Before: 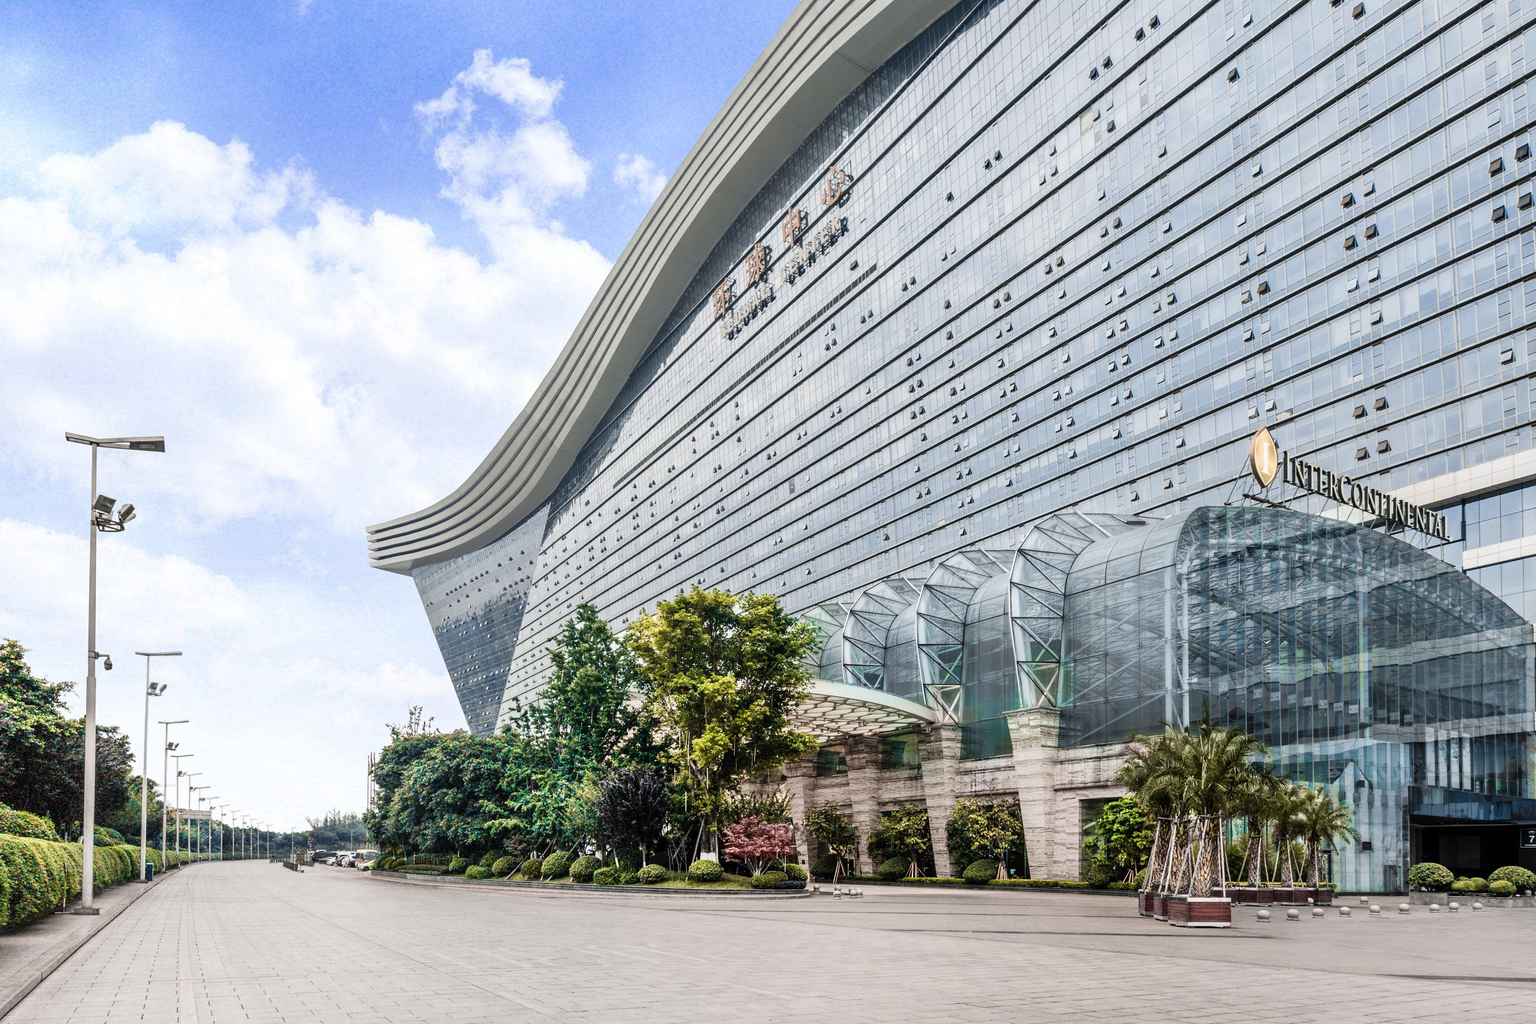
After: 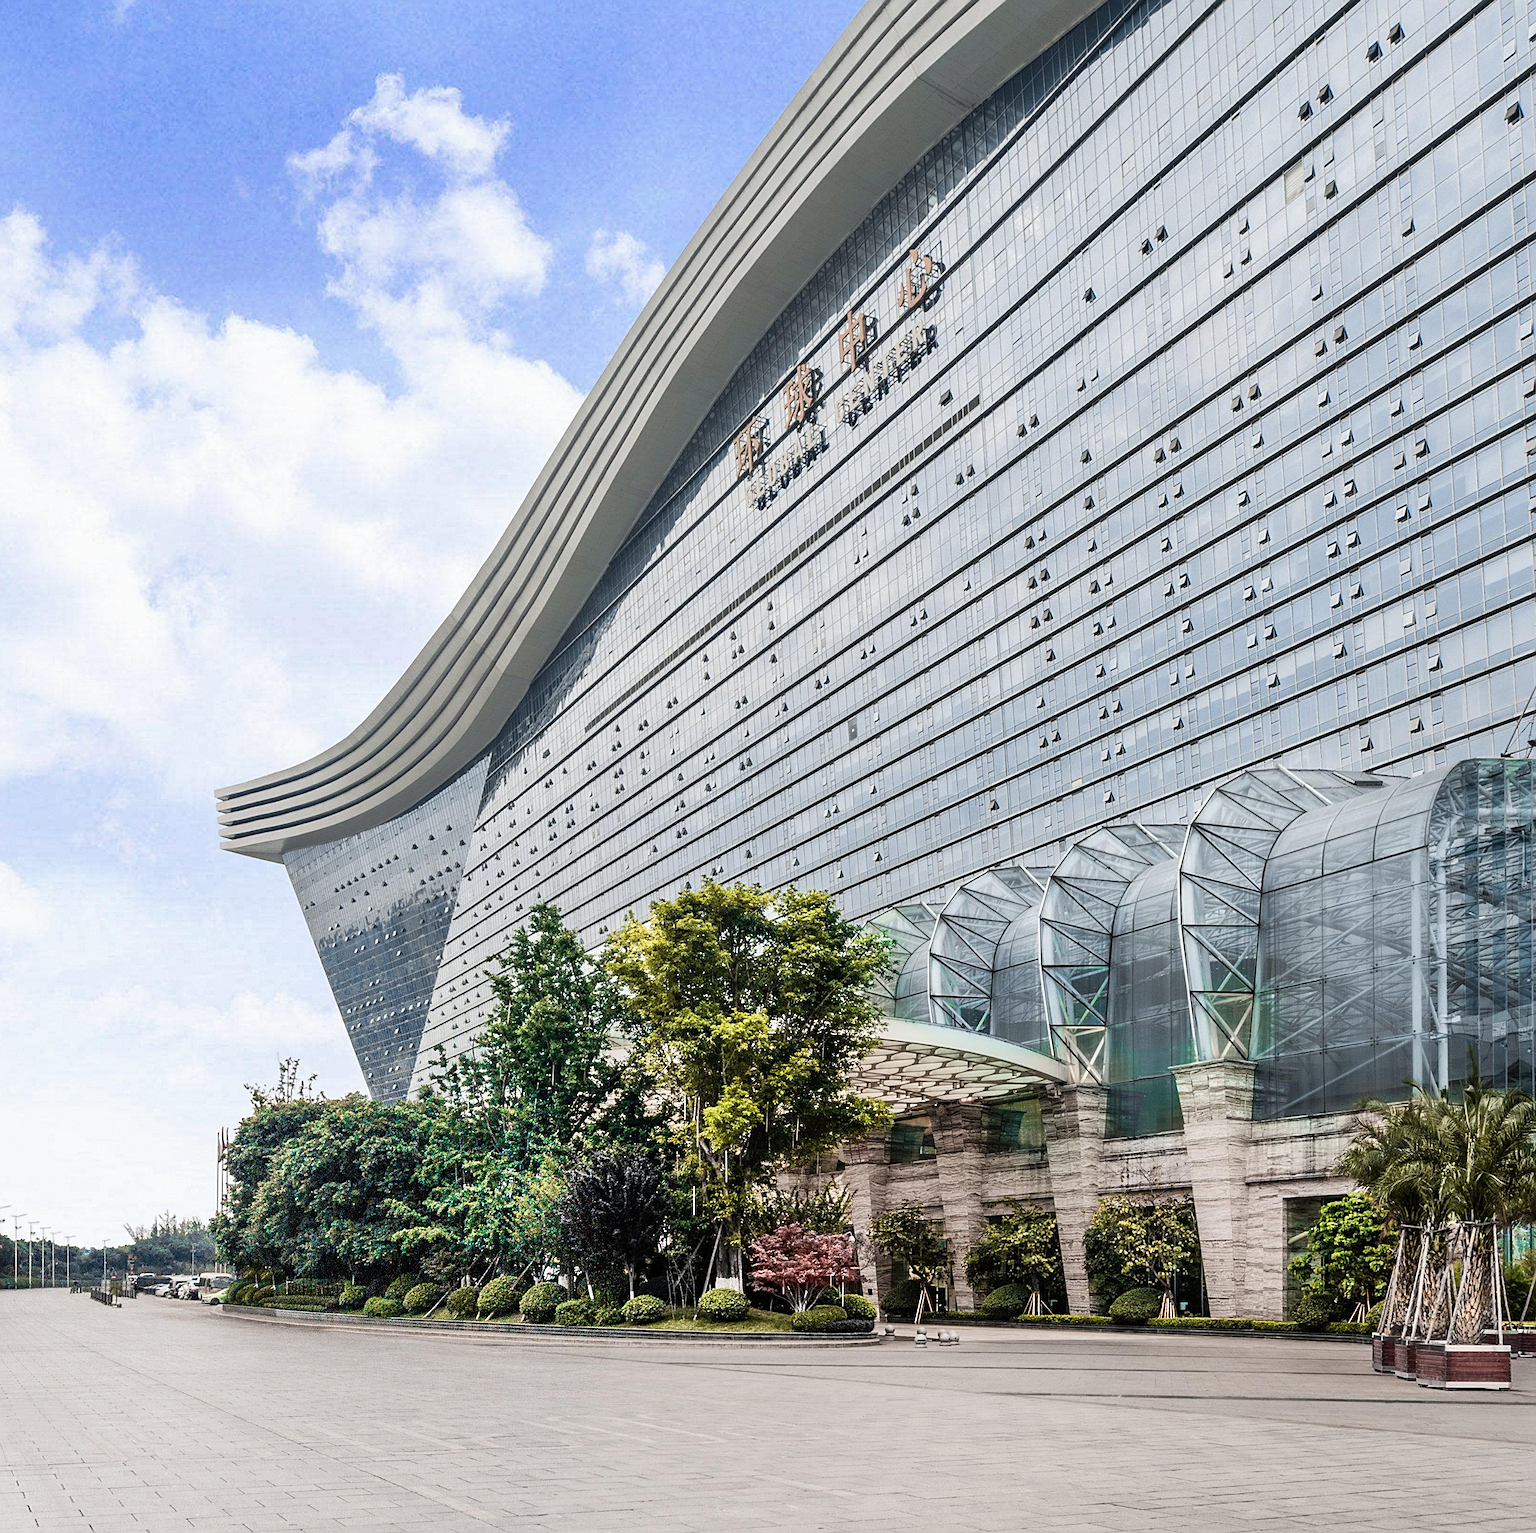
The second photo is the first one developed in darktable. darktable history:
crop and rotate: left 14.506%, right 18.734%
exposure: exposure -0.046 EV, compensate exposure bias true, compensate highlight preservation false
sharpen: on, module defaults
